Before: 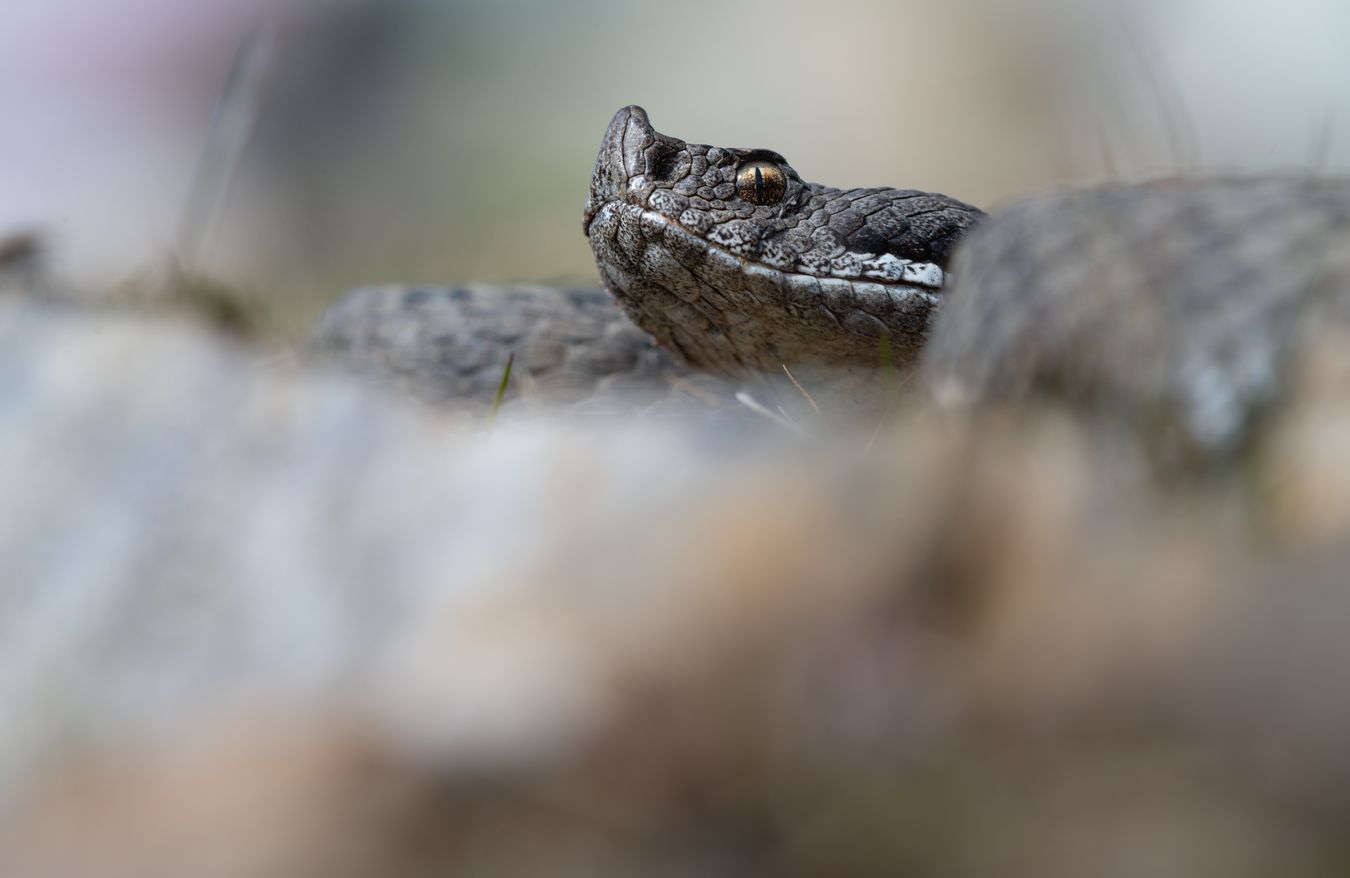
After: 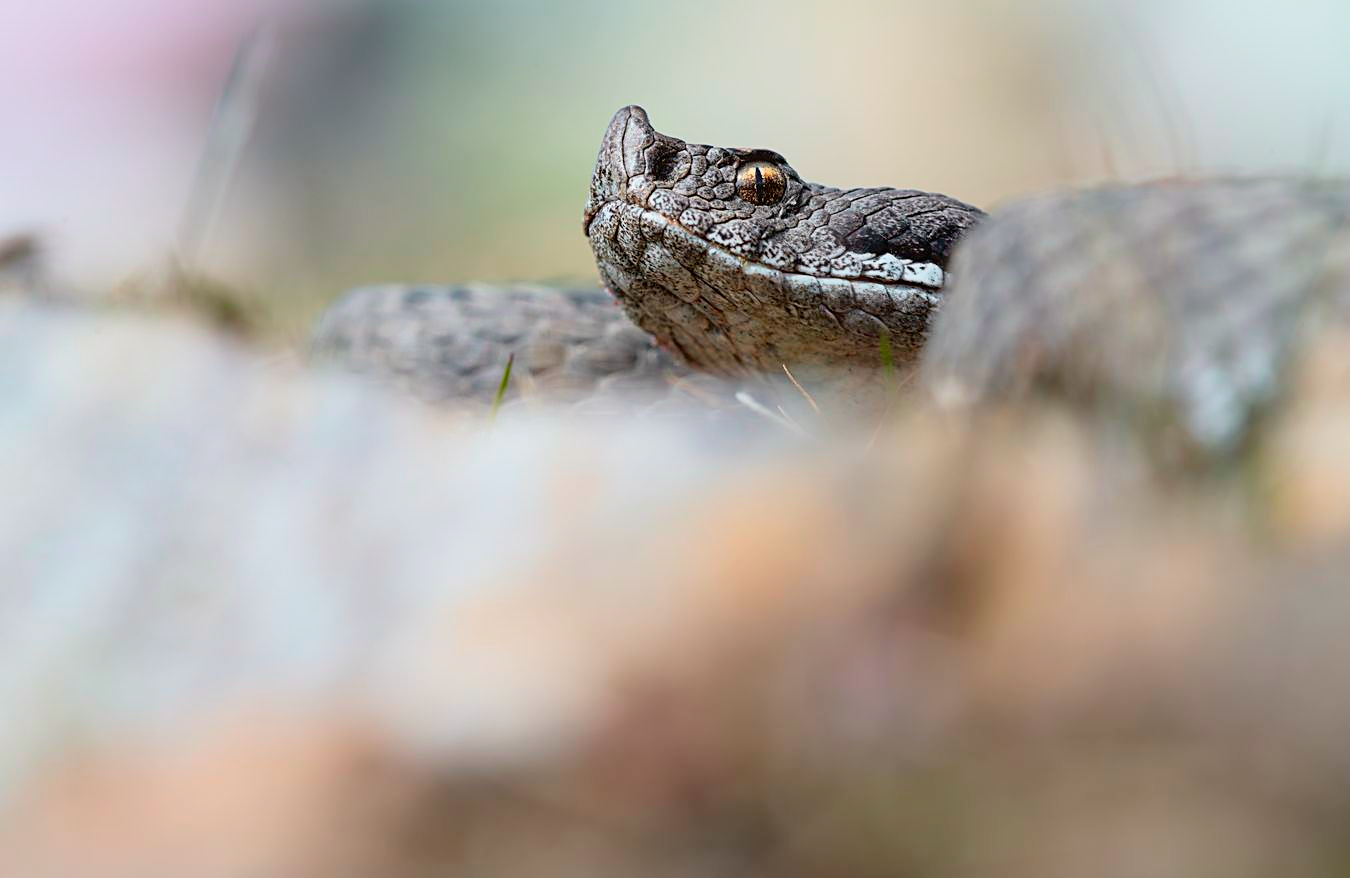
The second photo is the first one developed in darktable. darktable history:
sharpen: on, module defaults
tone curve: curves: ch0 [(0, 0.005) (0.103, 0.097) (0.18, 0.22) (0.378, 0.482) (0.504, 0.631) (0.663, 0.801) (0.834, 0.914) (1, 0.971)]; ch1 [(0, 0) (0.172, 0.123) (0.324, 0.253) (0.396, 0.388) (0.478, 0.461) (0.499, 0.498) (0.545, 0.587) (0.604, 0.692) (0.704, 0.818) (1, 1)]; ch2 [(0, 0) (0.411, 0.424) (0.496, 0.5) (0.521, 0.537) (0.555, 0.585) (0.628, 0.703) (1, 1)], color space Lab, independent channels, preserve colors none
color balance rgb: contrast -10%
